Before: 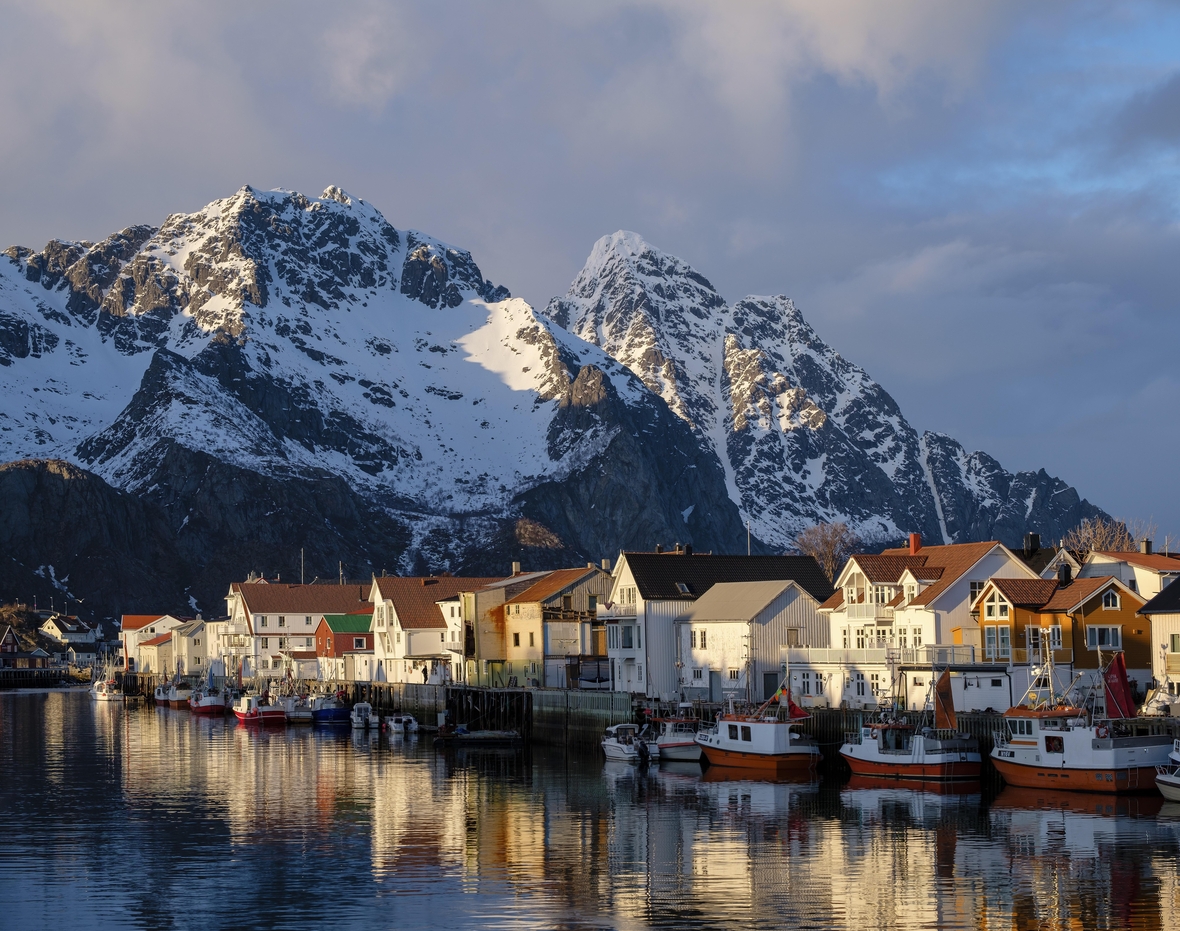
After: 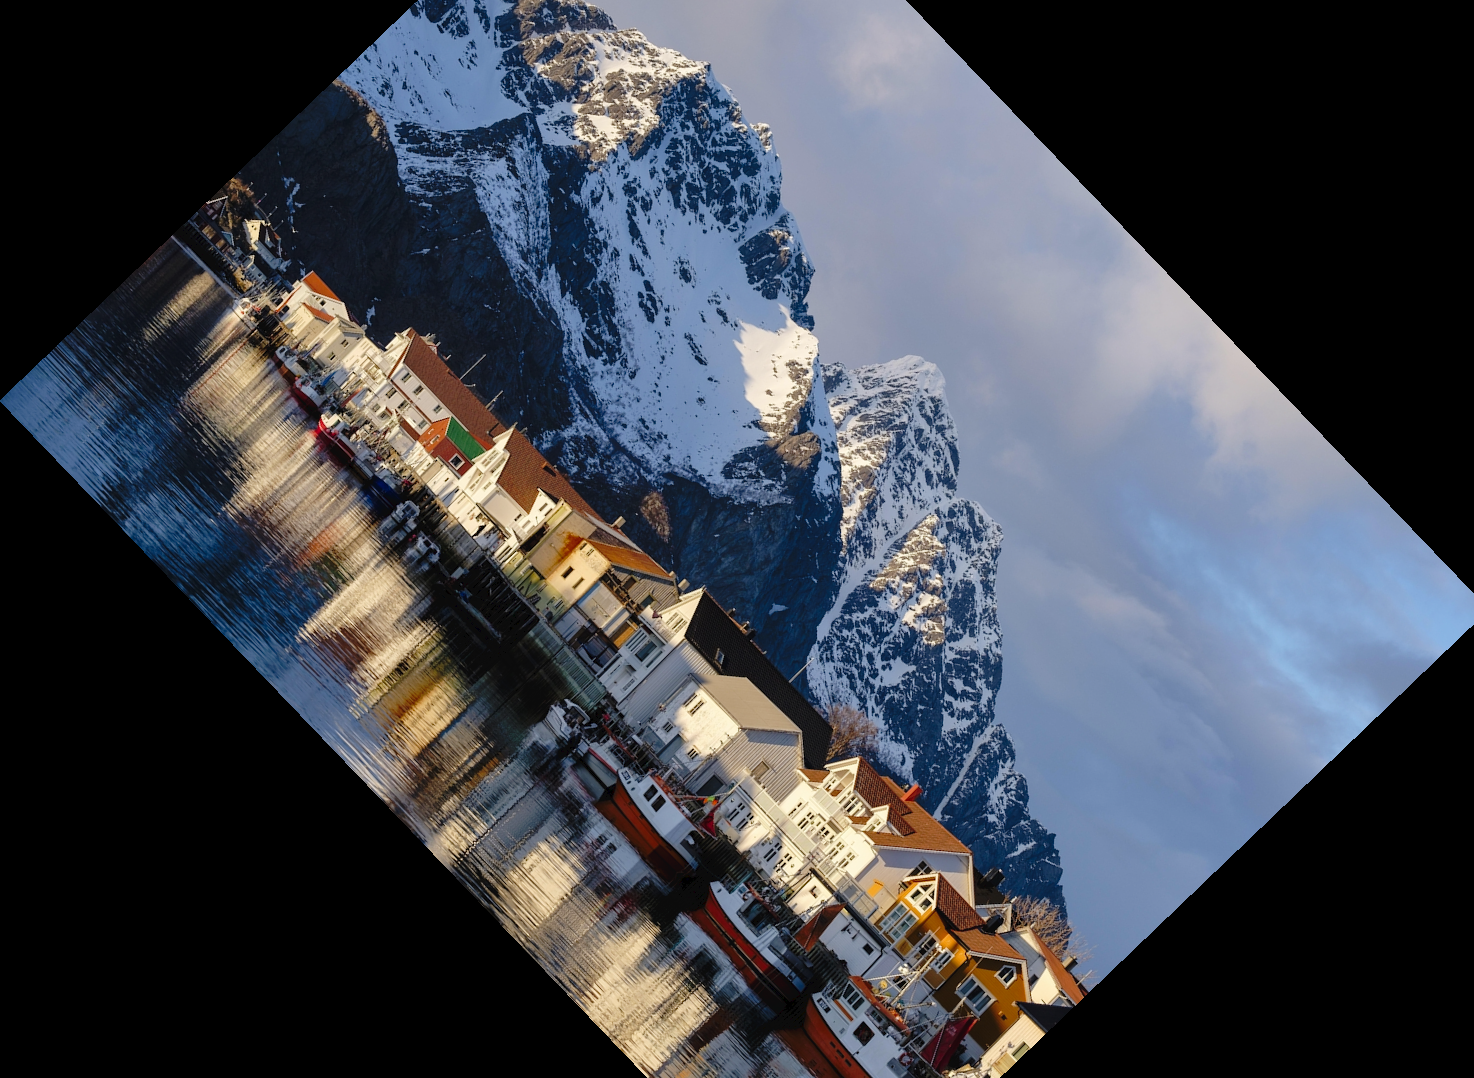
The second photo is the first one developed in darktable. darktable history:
tone curve: curves: ch0 [(0, 0) (0.003, 0.031) (0.011, 0.031) (0.025, 0.03) (0.044, 0.035) (0.069, 0.054) (0.1, 0.081) (0.136, 0.11) (0.177, 0.147) (0.224, 0.209) (0.277, 0.283) (0.335, 0.369) (0.399, 0.44) (0.468, 0.517) (0.543, 0.601) (0.623, 0.684) (0.709, 0.766) (0.801, 0.846) (0.898, 0.927) (1, 1)], preserve colors none
crop and rotate: angle -46.26°, top 16.234%, right 0.912%, bottom 11.704%
shadows and highlights: shadows 20.91, highlights -82.73, soften with gaussian
